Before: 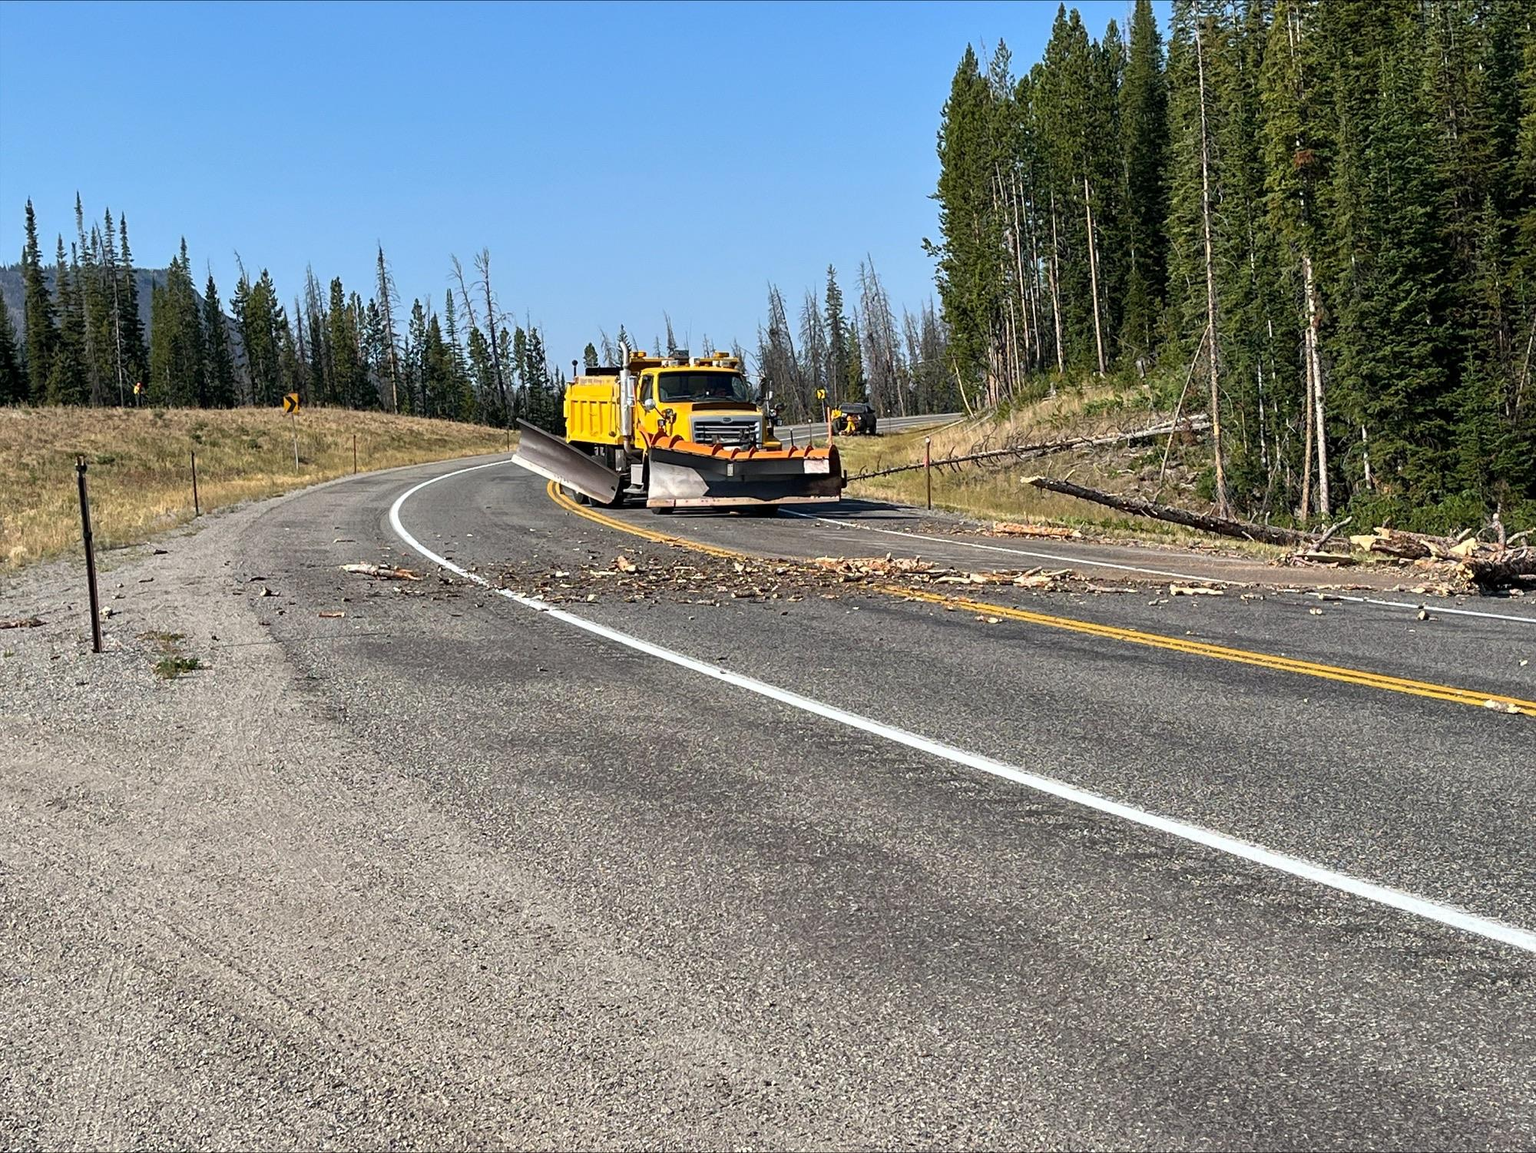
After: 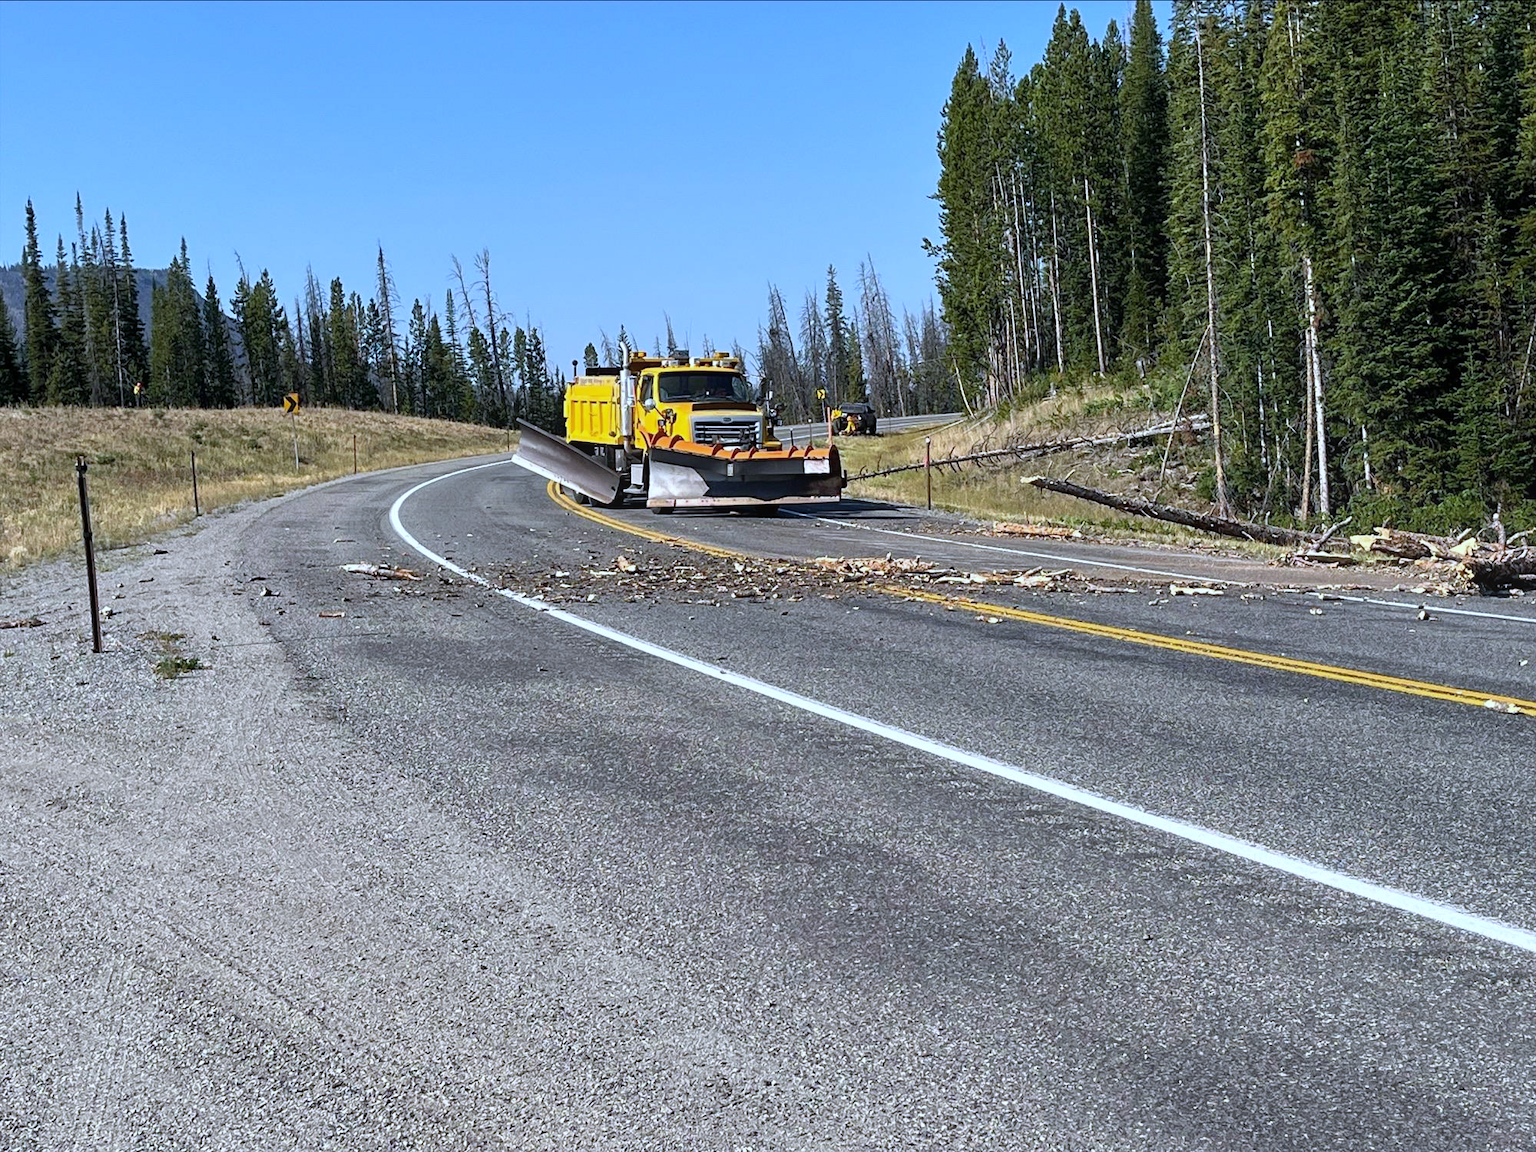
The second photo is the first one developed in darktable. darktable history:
white balance: red 0.926, green 1.003, blue 1.133
bloom: size 15%, threshold 97%, strength 7%
